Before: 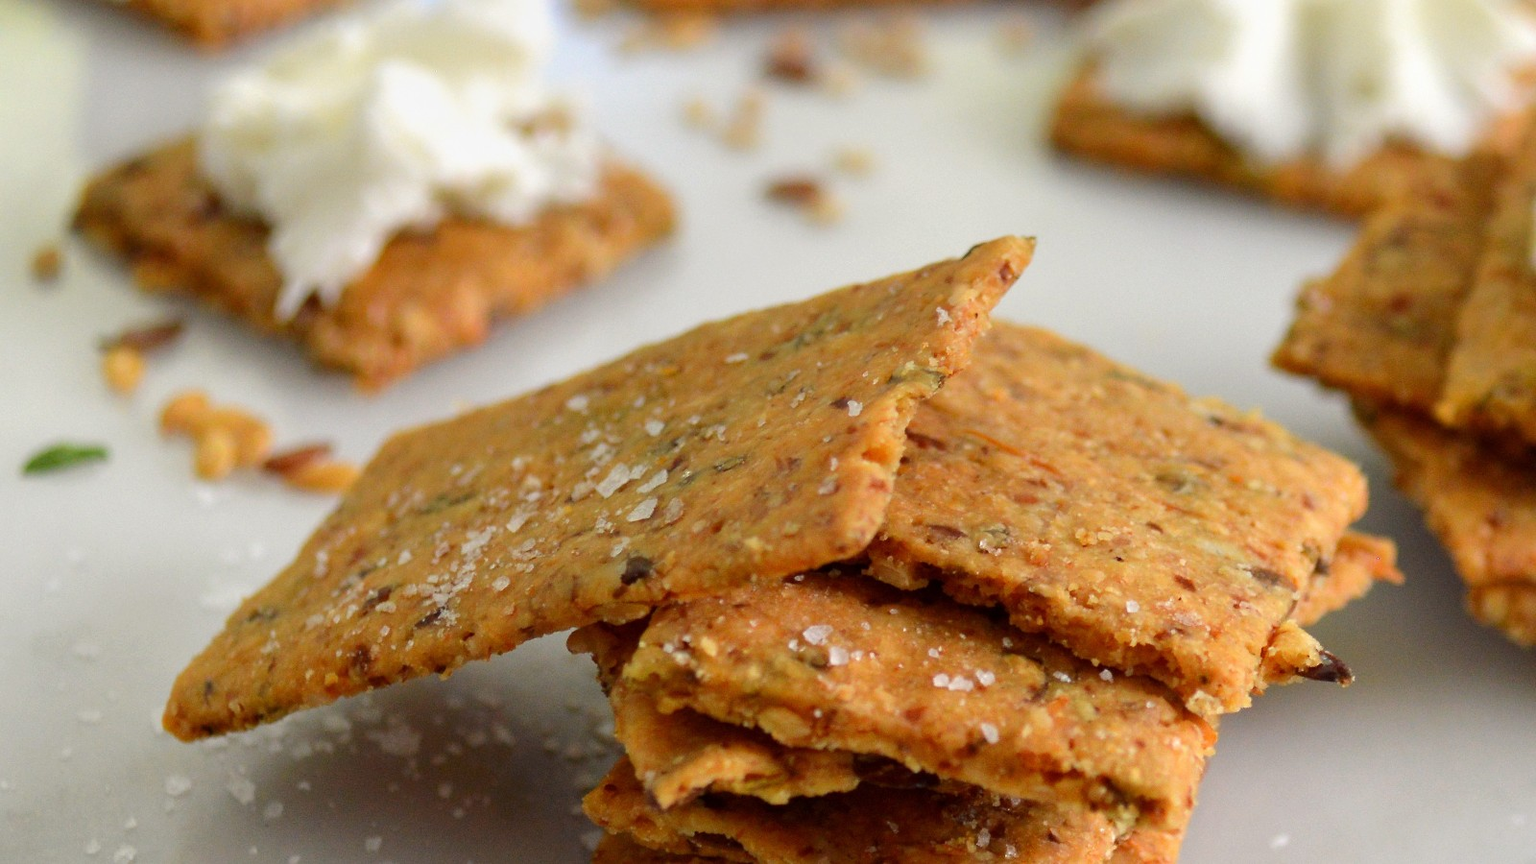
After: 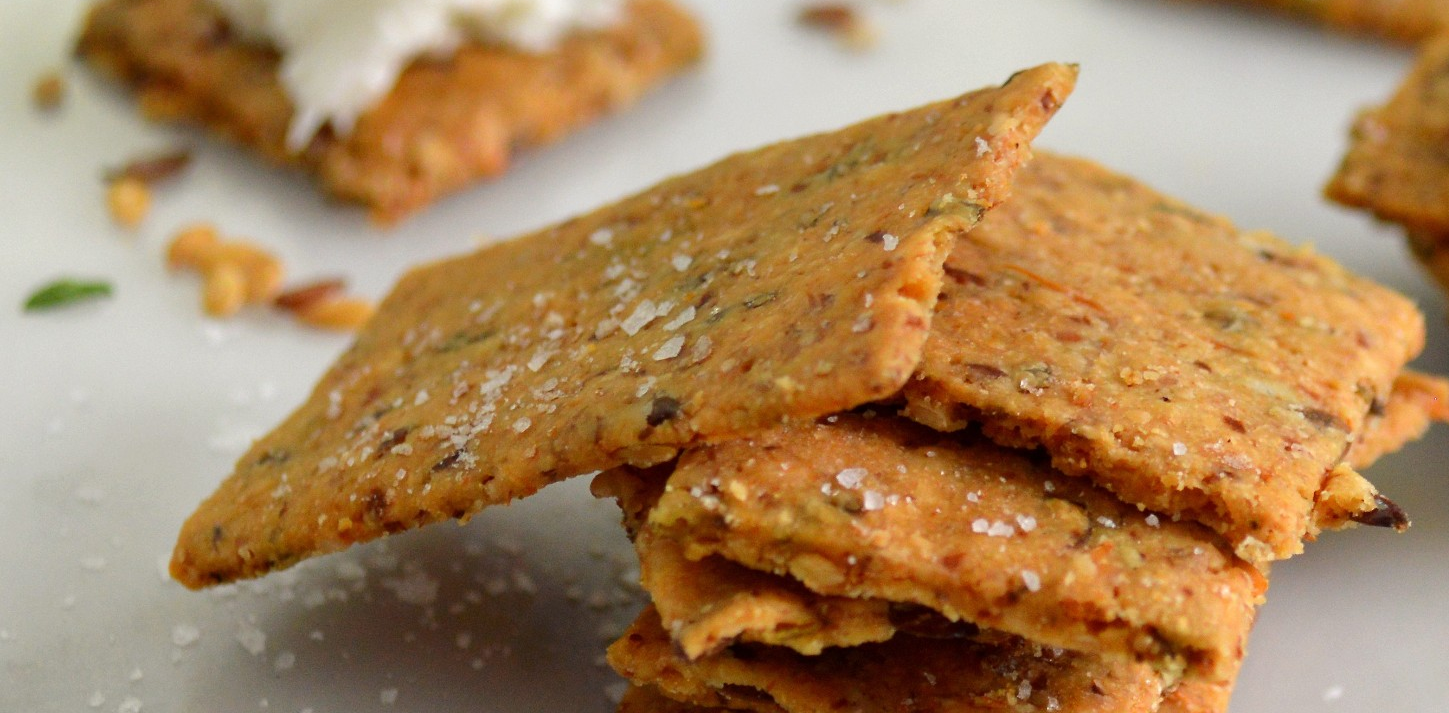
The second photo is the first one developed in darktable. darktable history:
crop: top 20.428%, right 9.43%, bottom 0.269%
